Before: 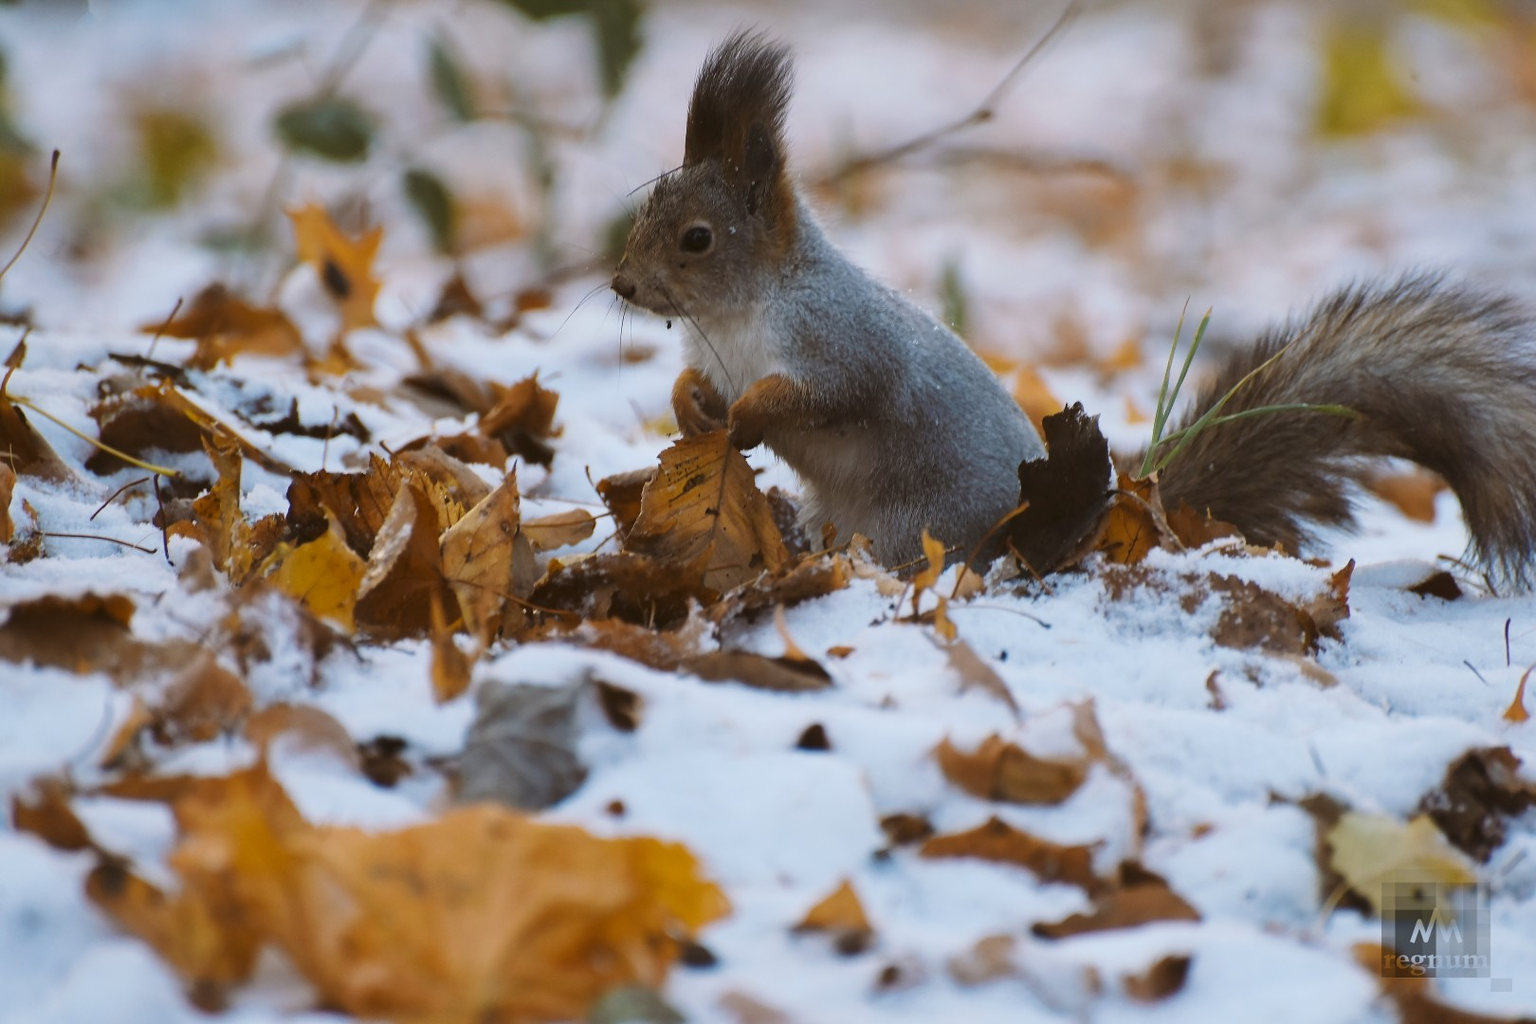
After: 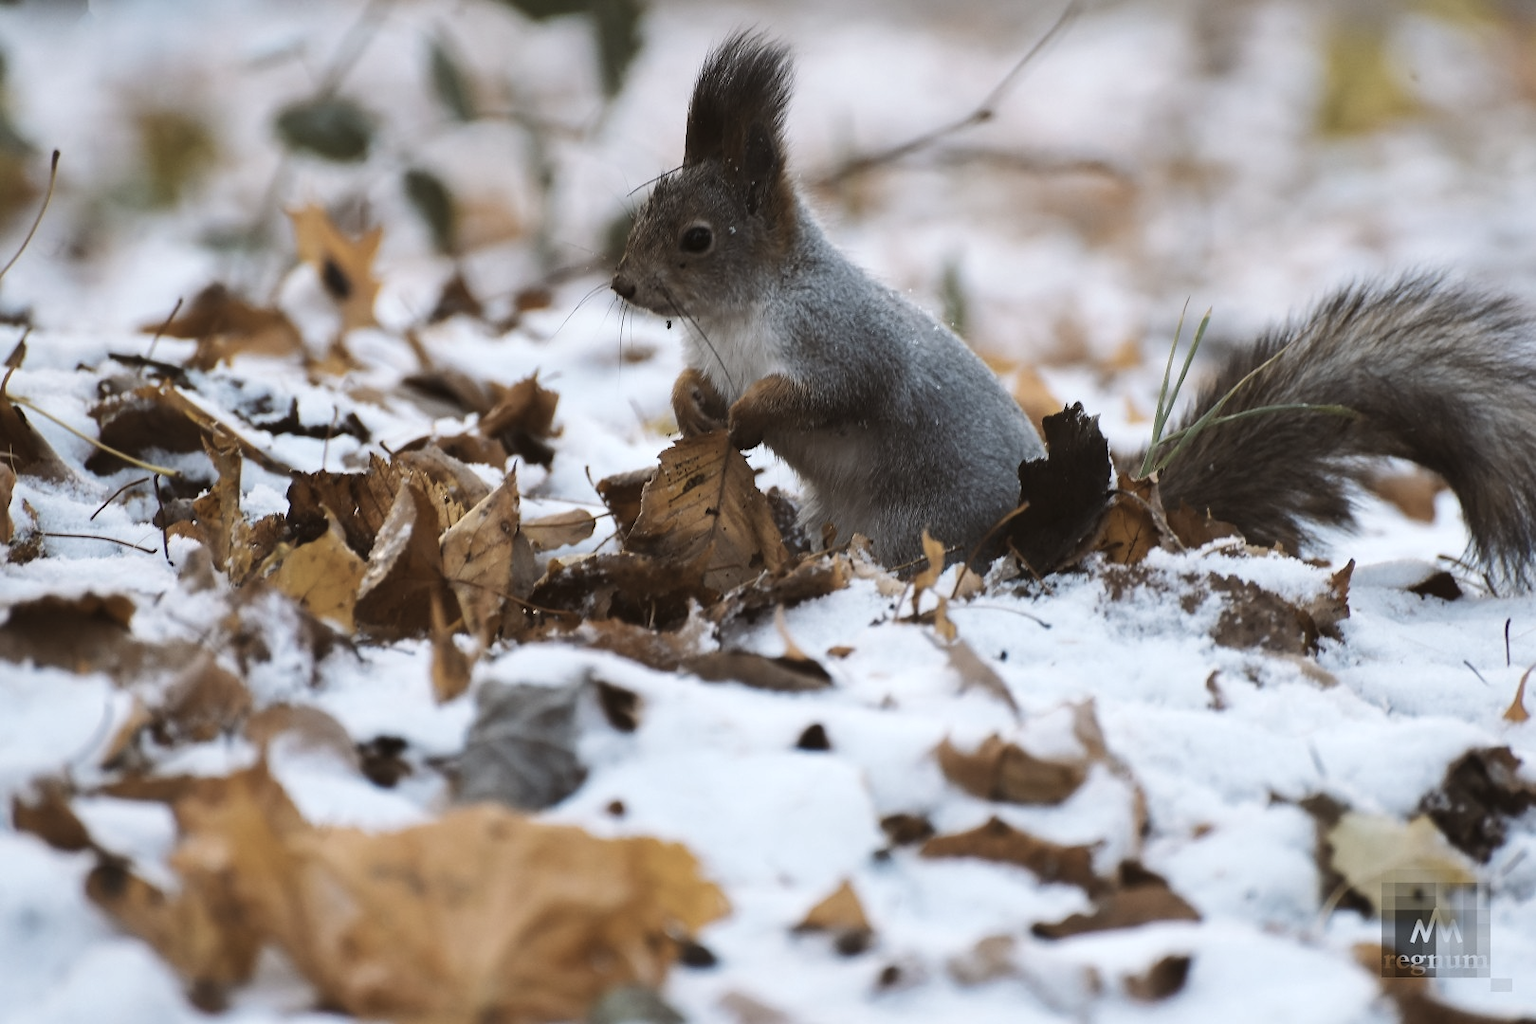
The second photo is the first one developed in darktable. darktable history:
color correction: saturation 0.57
tone equalizer: -8 EV -0.417 EV, -7 EV -0.389 EV, -6 EV -0.333 EV, -5 EV -0.222 EV, -3 EV 0.222 EV, -2 EV 0.333 EV, -1 EV 0.389 EV, +0 EV 0.417 EV, edges refinement/feathering 500, mask exposure compensation -1.57 EV, preserve details no
